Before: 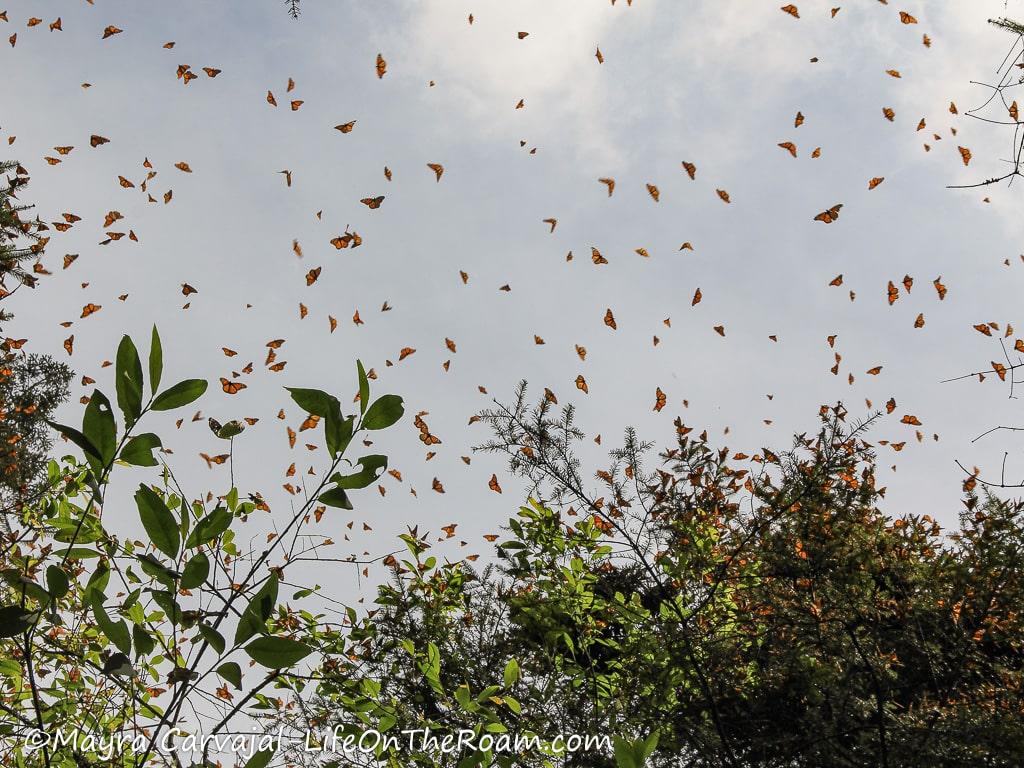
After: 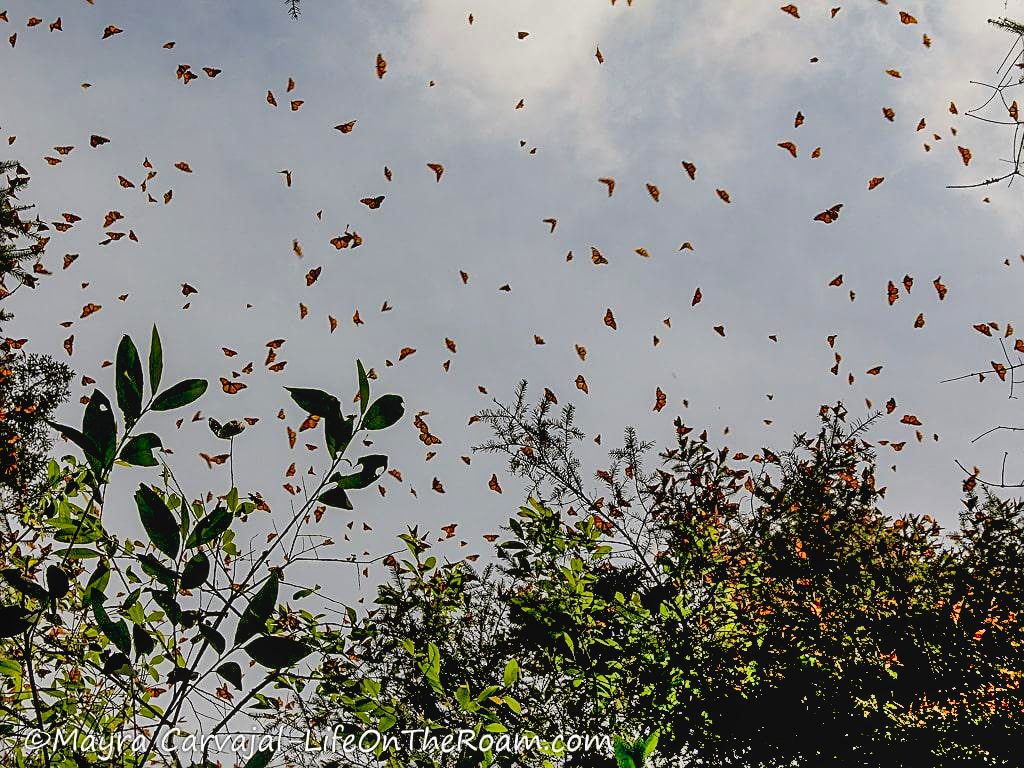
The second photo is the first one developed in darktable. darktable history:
sharpen: on, module defaults
color balance rgb: perceptual saturation grading › global saturation 9.679%, global vibrance 20%
tone equalizer: -8 EV 0.22 EV, -7 EV 0.447 EV, -6 EV 0.455 EV, -5 EV 0.221 EV, -3 EV -0.272 EV, -2 EV -0.416 EV, -1 EV -0.411 EV, +0 EV -0.266 EV
shadows and highlights: shadows 75.03, highlights -25.69, soften with gaussian
local contrast: detail 109%
exposure: black level correction 0.047, exposure 0.013 EV, compensate highlight preservation false
